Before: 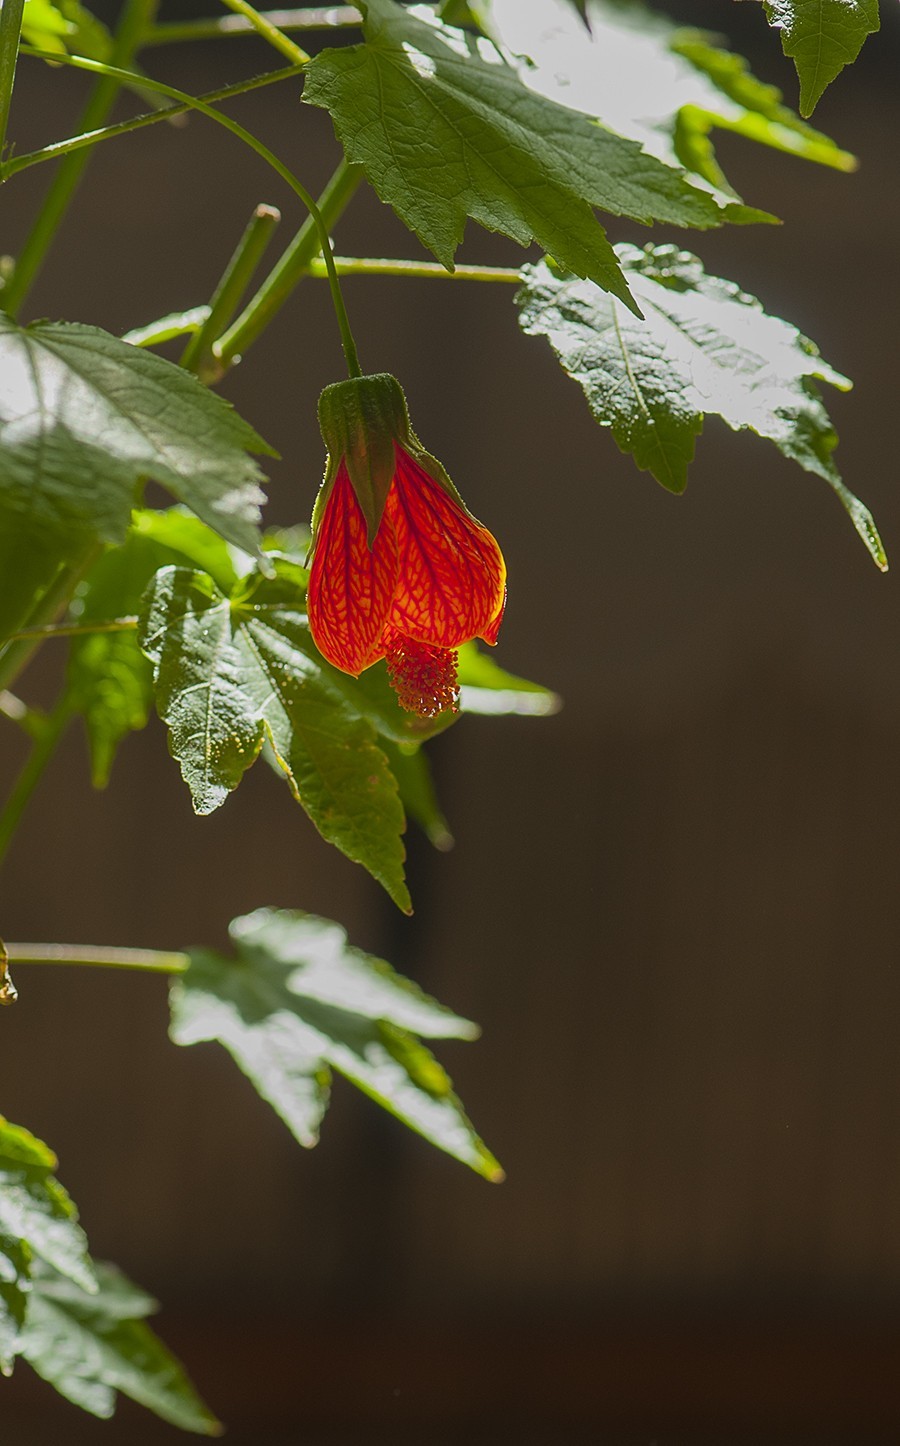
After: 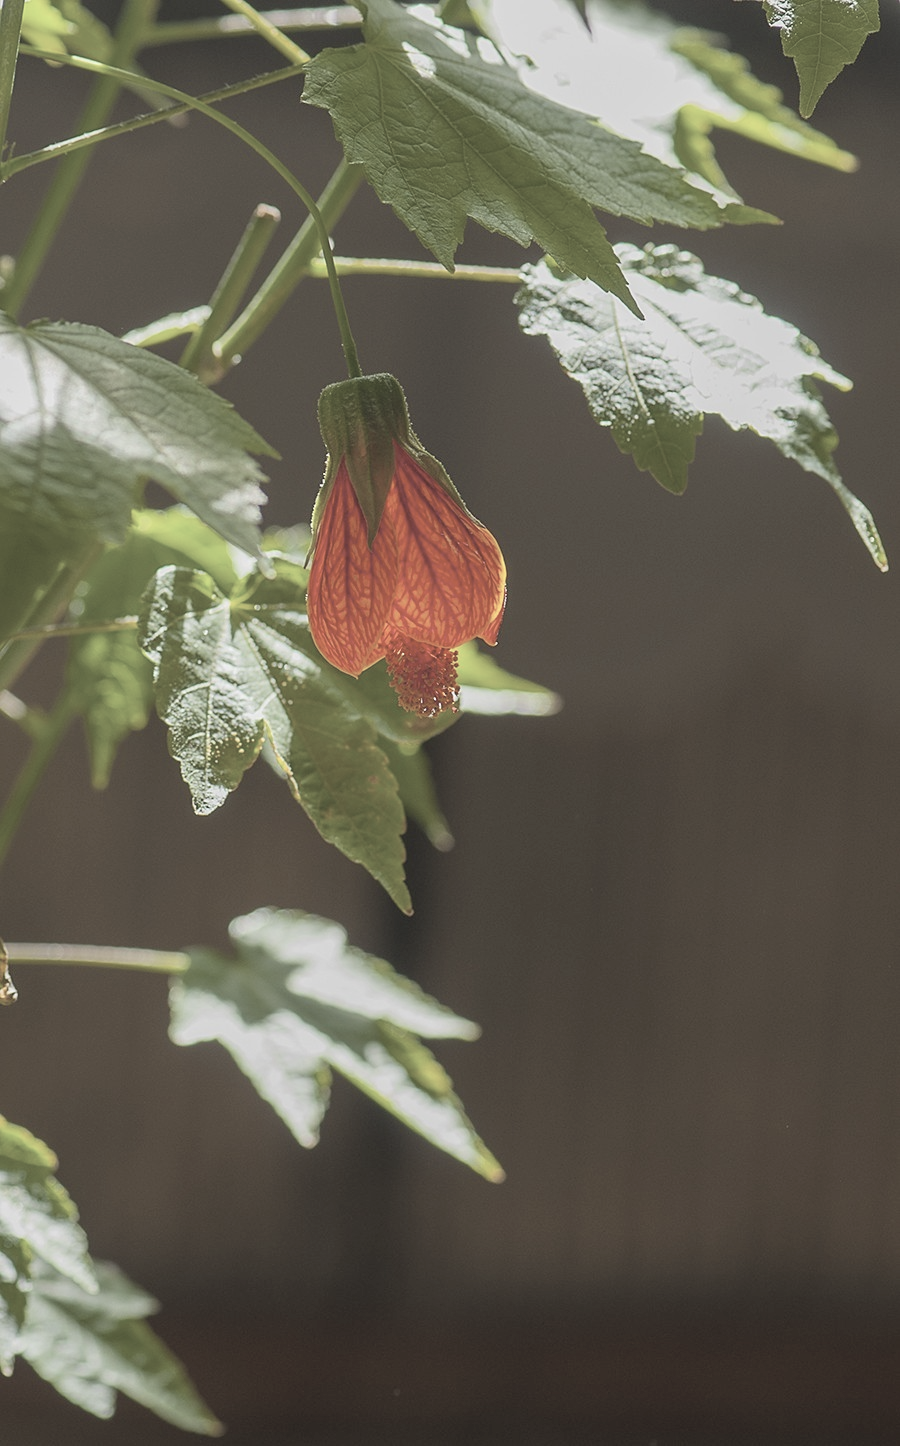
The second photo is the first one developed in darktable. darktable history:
contrast brightness saturation: brightness 0.181, saturation -0.493
